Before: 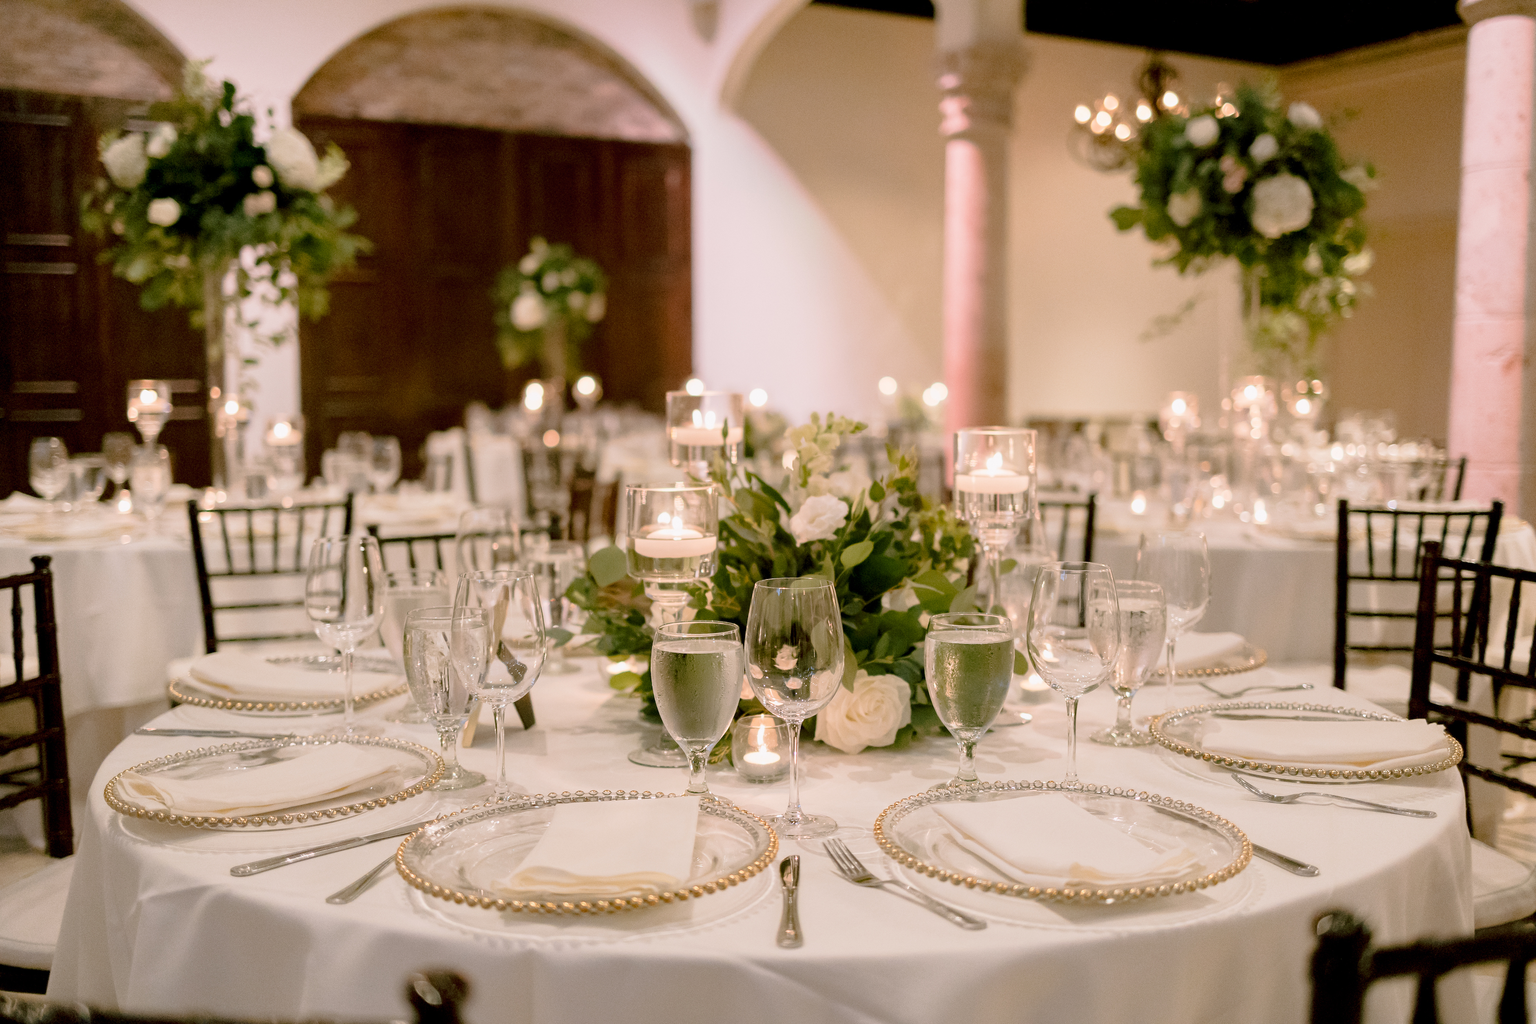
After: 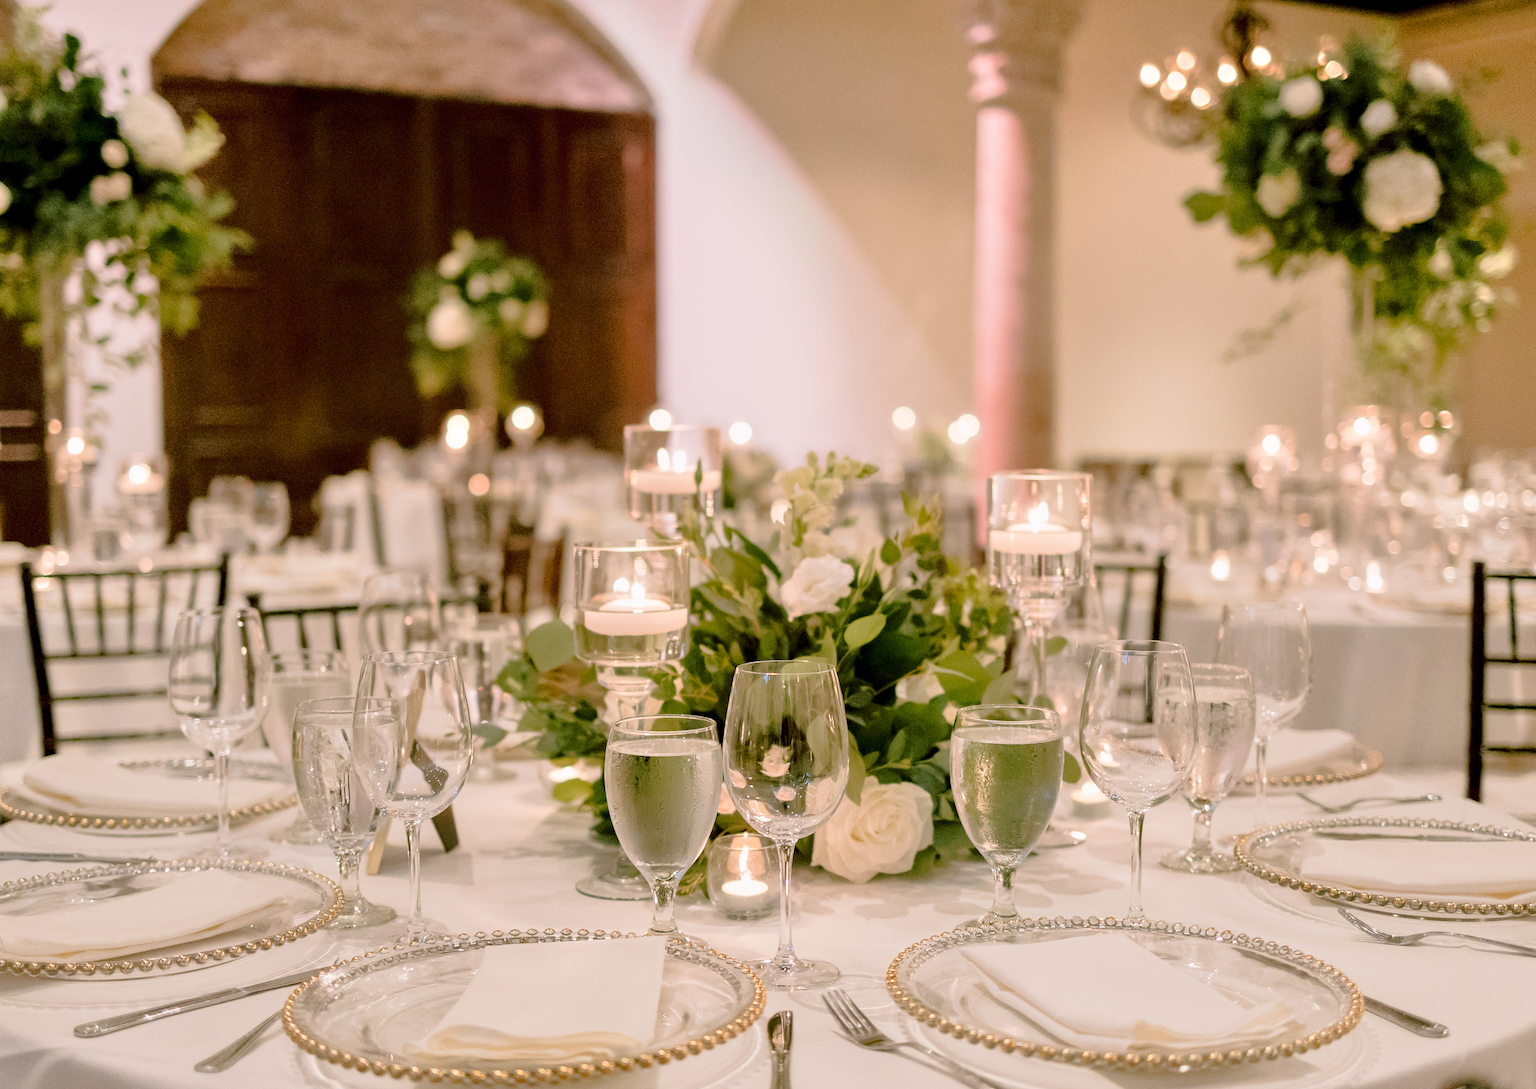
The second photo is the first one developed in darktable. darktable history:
tone equalizer: -8 EV 0.001 EV, -7 EV -0.004 EV, -6 EV 0.009 EV, -5 EV 0.032 EV, -4 EV 0.276 EV, -3 EV 0.644 EV, -2 EV 0.584 EV, -1 EV 0.187 EV, +0 EV 0.024 EV
crop: left 11.225%, top 5.381%, right 9.565%, bottom 10.314%
